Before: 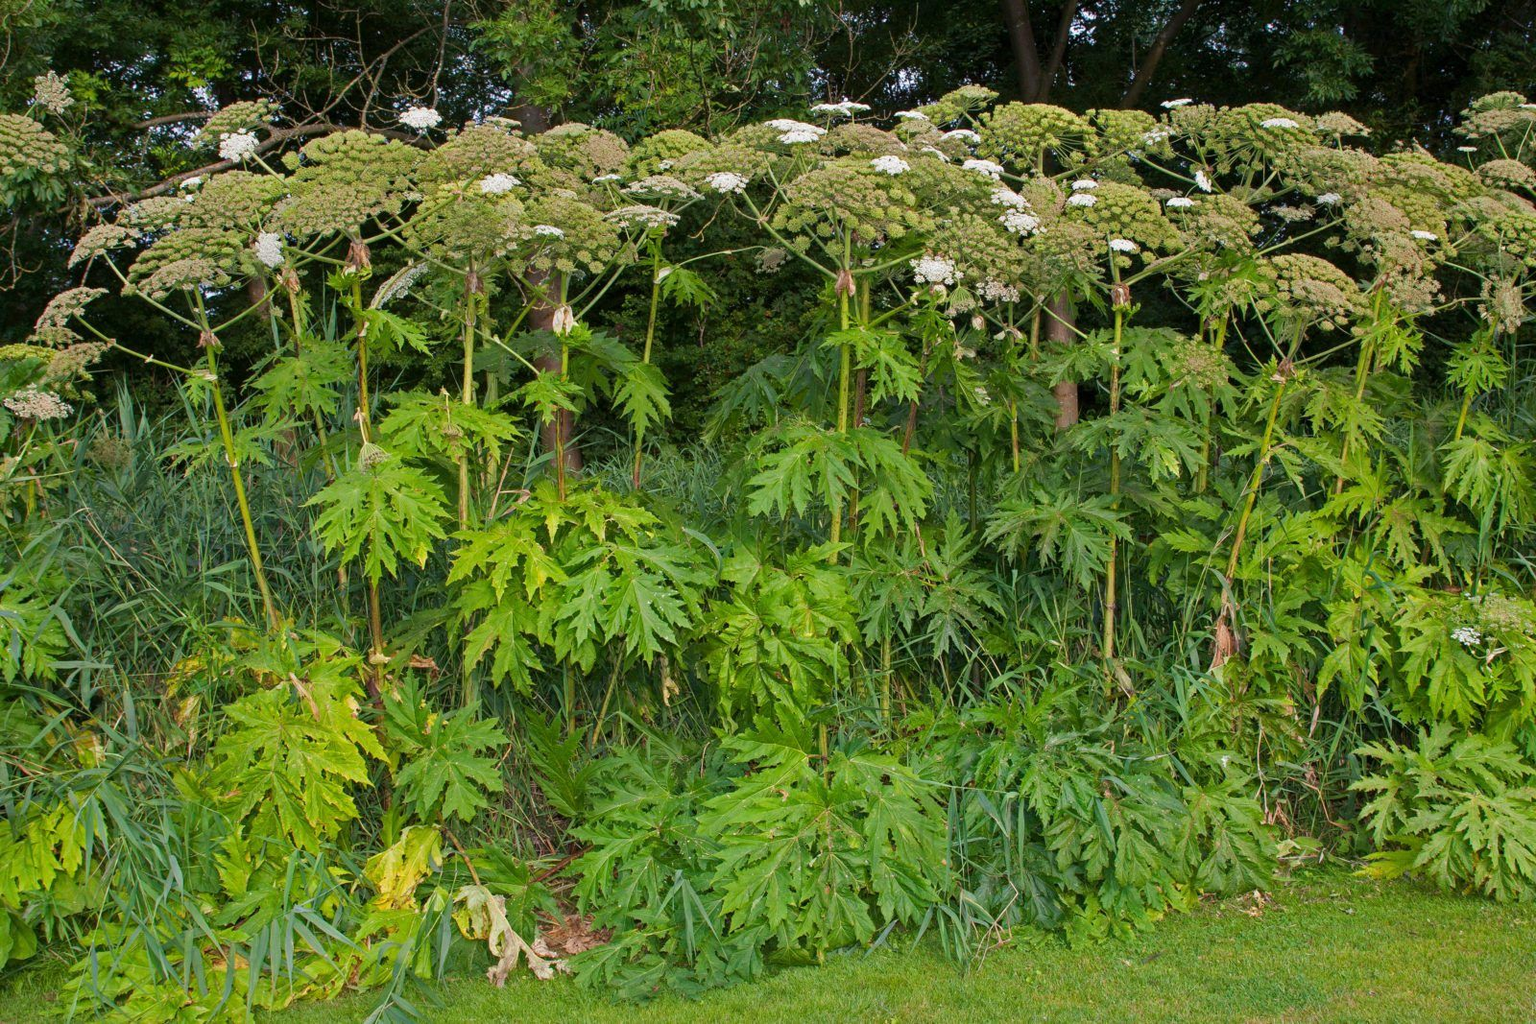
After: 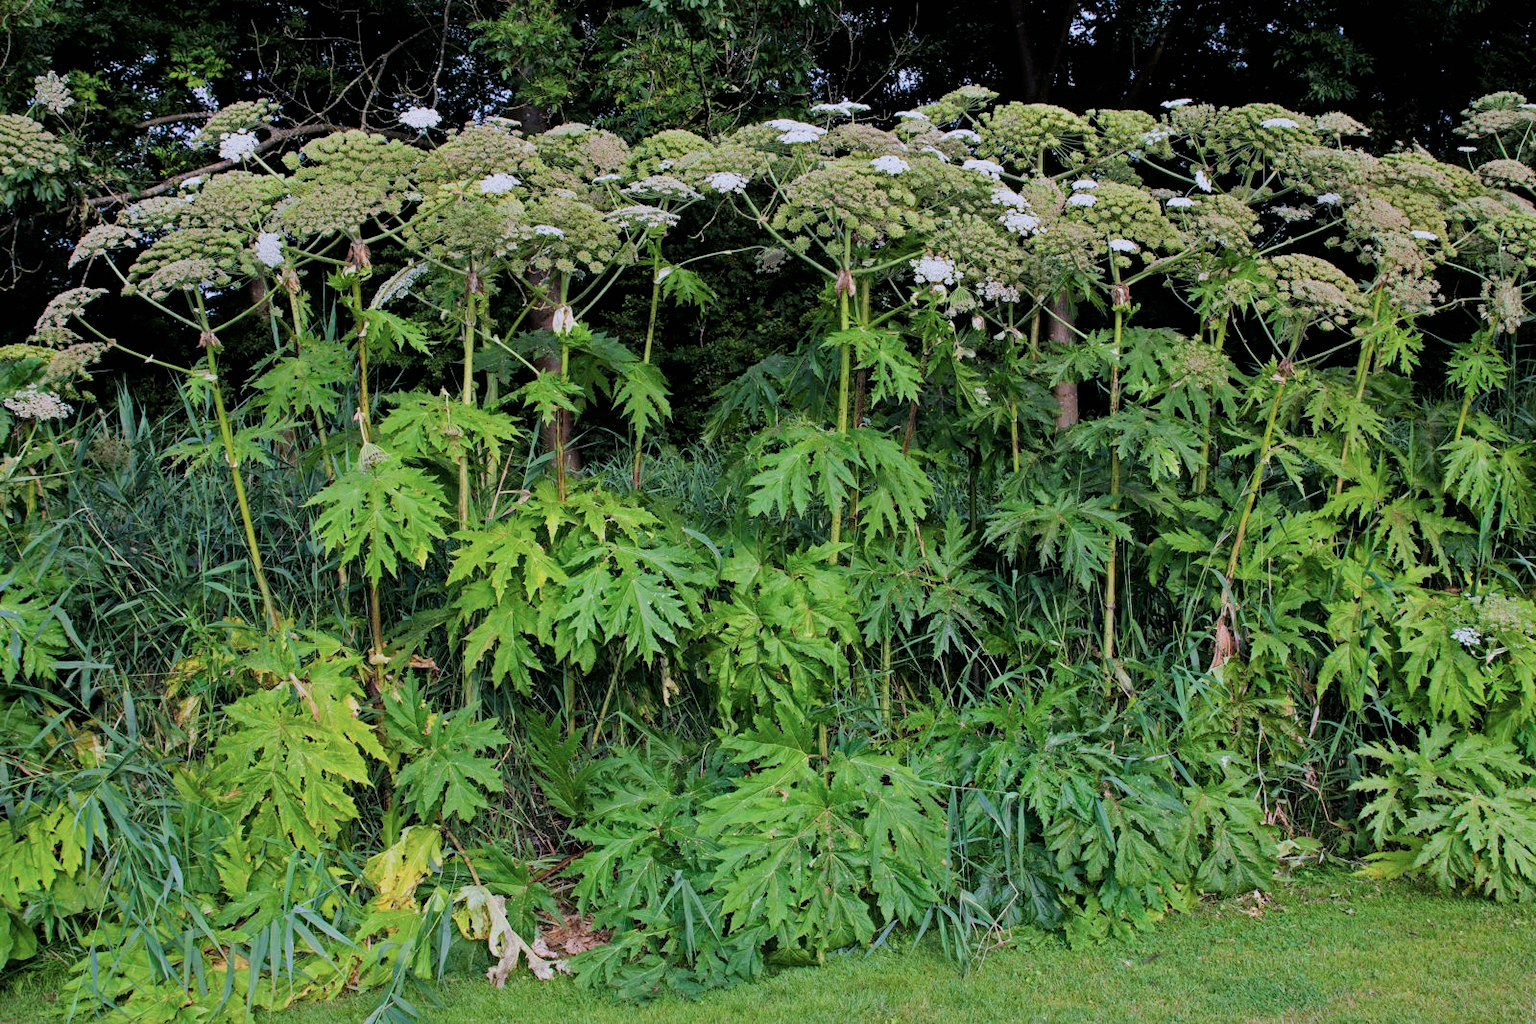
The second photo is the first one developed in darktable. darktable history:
filmic rgb: black relative exposure -5 EV, hardness 2.88, contrast 1.3, highlights saturation mix -30%
color calibration: illuminant as shot in camera, x 0.377, y 0.392, temperature 4169.3 K, saturation algorithm version 1 (2020)
